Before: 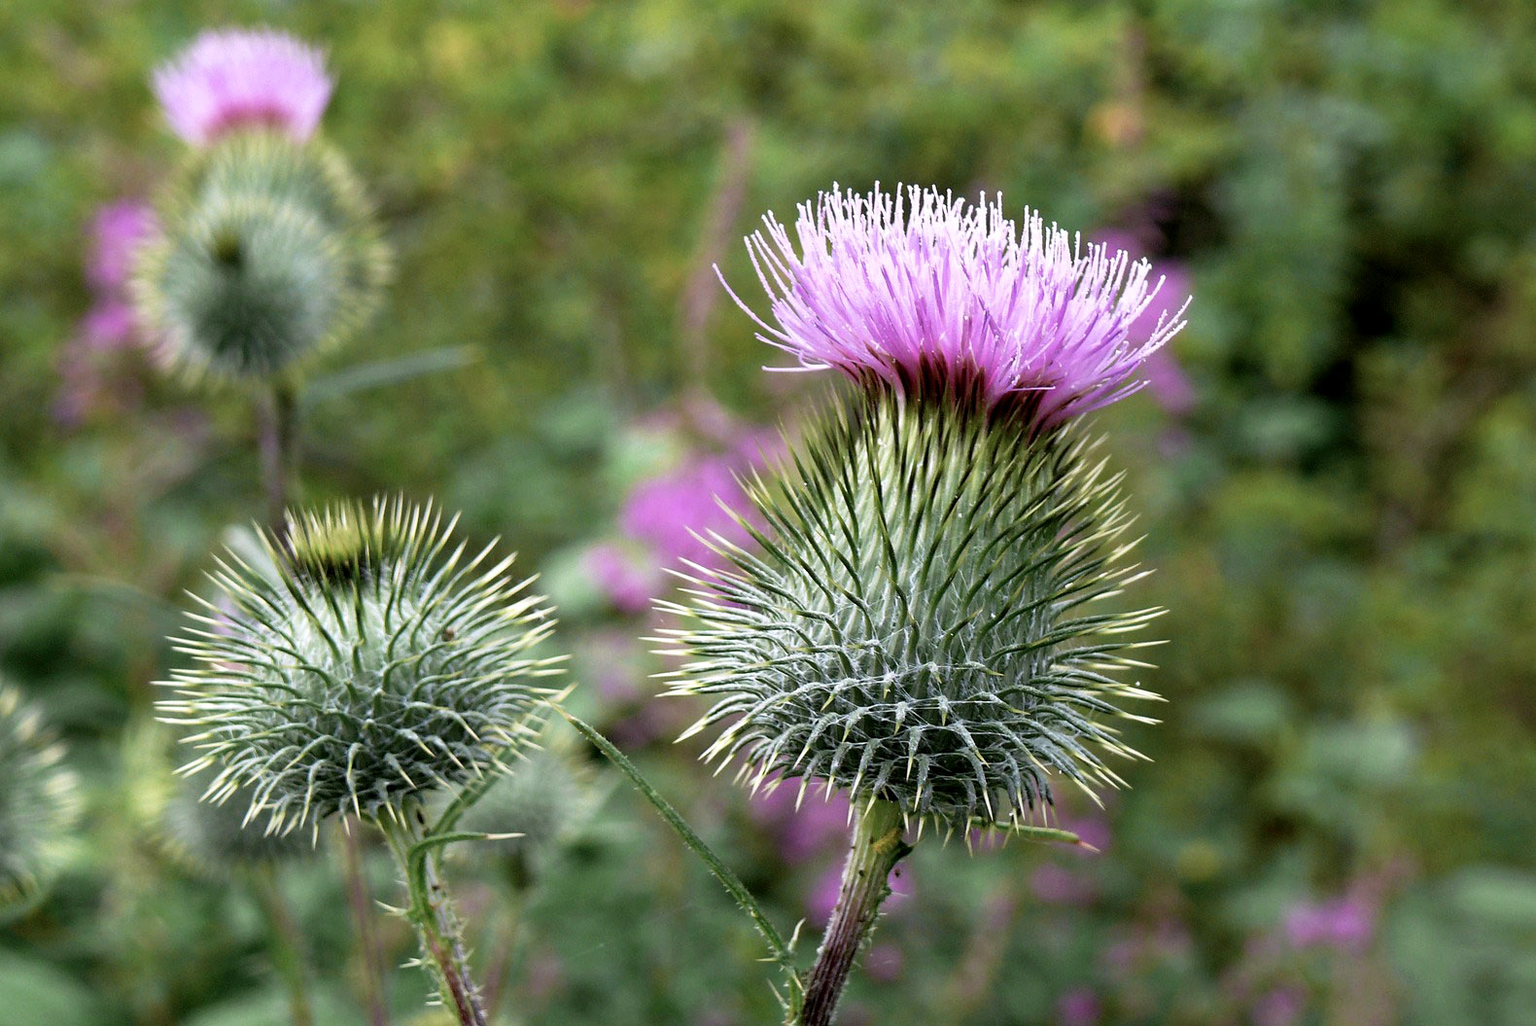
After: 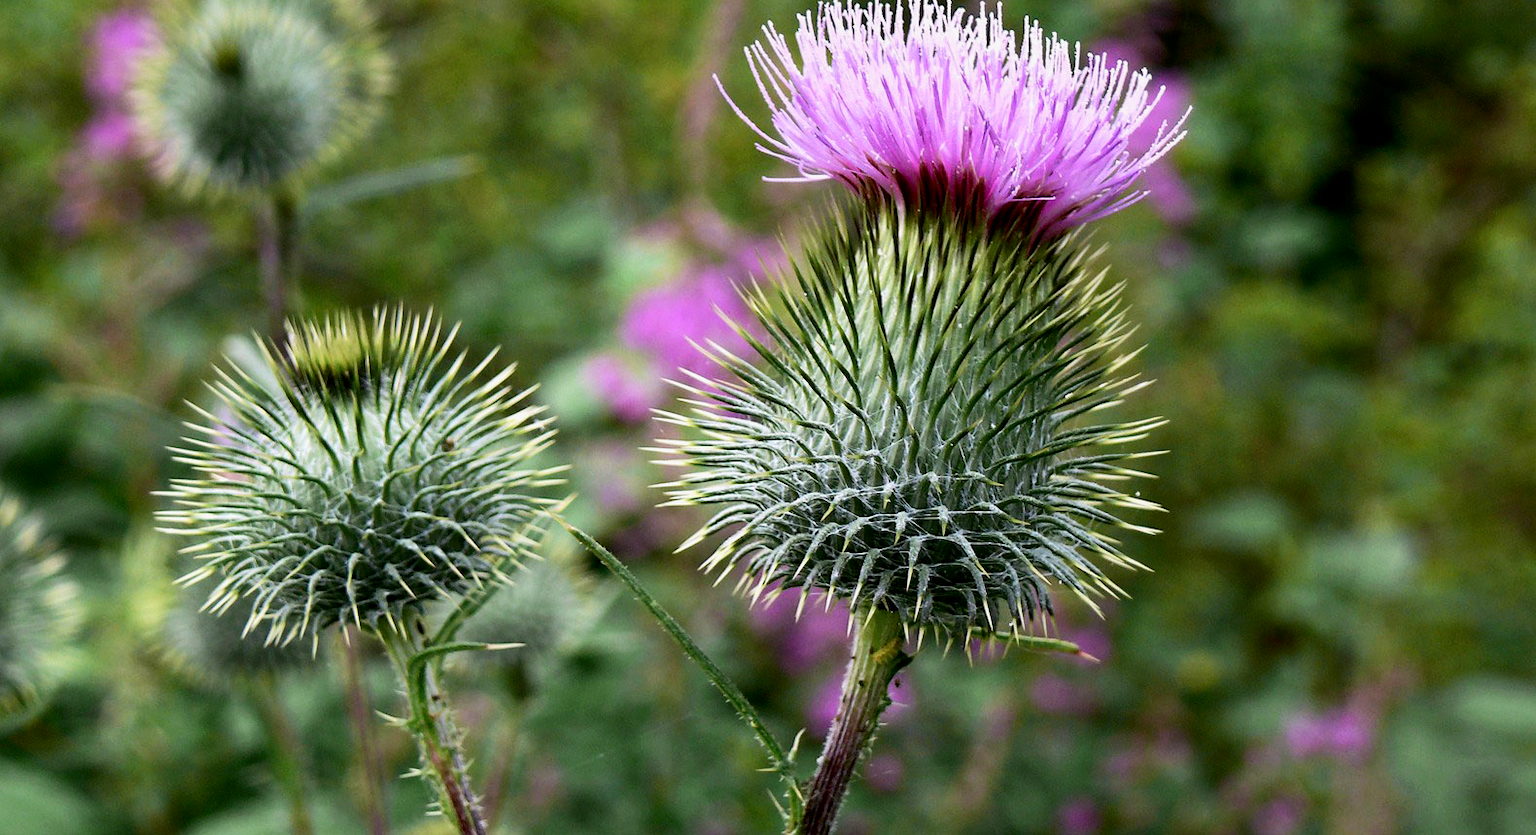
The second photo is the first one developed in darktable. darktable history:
white balance: red 1, blue 1
crop and rotate: top 18.507%
shadows and highlights: shadows -20, white point adjustment -2, highlights -35
base curve: curves: ch0 [(0, 0) (0.472, 0.508) (1, 1)]
contrast brightness saturation: contrast 0.13, brightness -0.05, saturation 0.16
